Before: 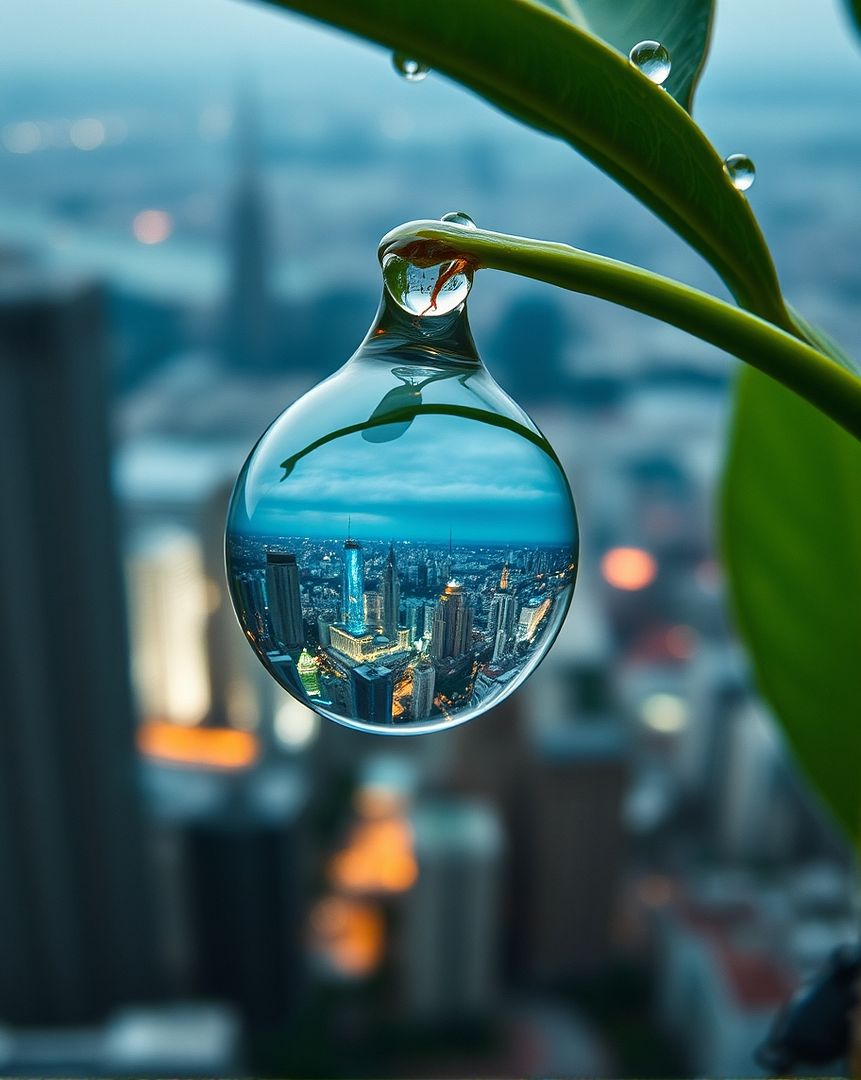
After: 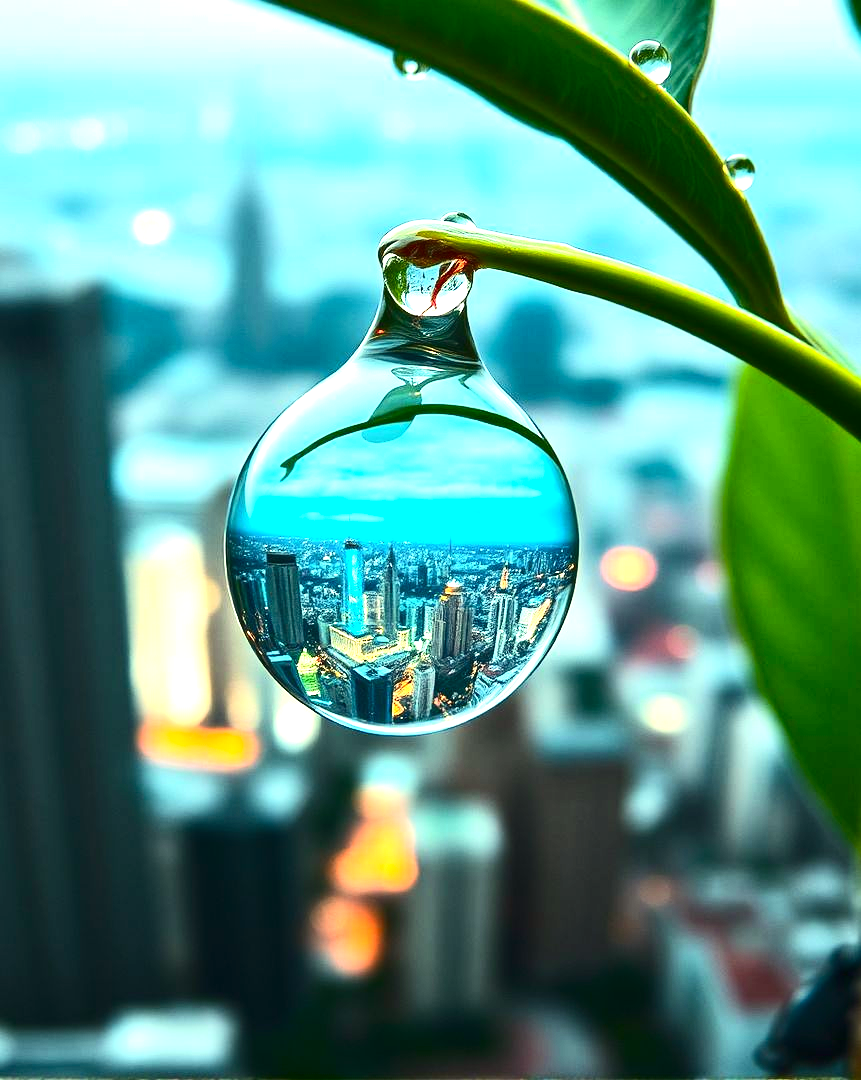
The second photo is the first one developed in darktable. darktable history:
levels: levels [0, 0.492, 0.984]
base curve: curves: ch0 [(0, 0) (0.303, 0.277) (1, 1)], preserve colors none
exposure: black level correction 0, exposure 1.448 EV, compensate exposure bias true, compensate highlight preservation false
contrast brightness saturation: contrast 0.281
color calibration: output R [0.946, 0.065, -0.013, 0], output G [-0.246, 1.264, -0.017, 0], output B [0.046, -0.098, 1.05, 0], x 0.33, y 0.344, temperature 5649.35 K
